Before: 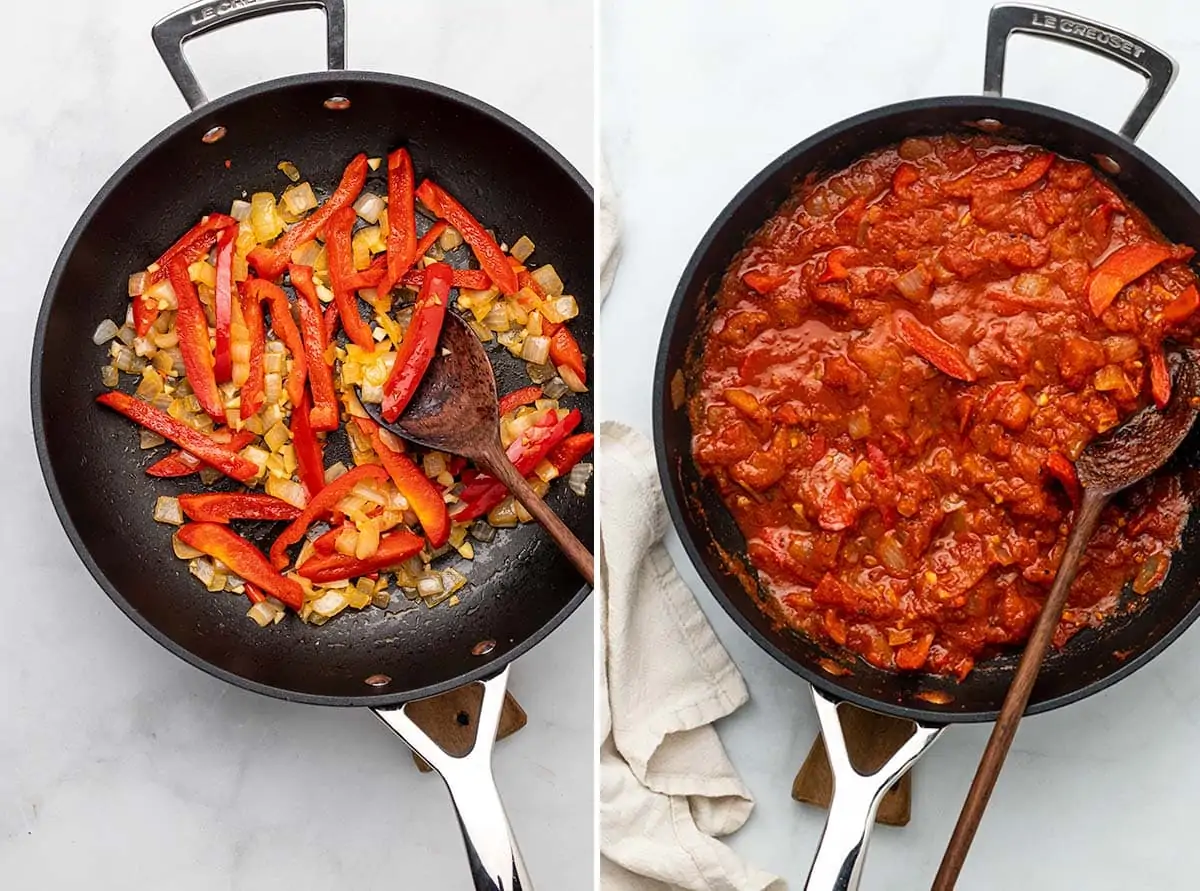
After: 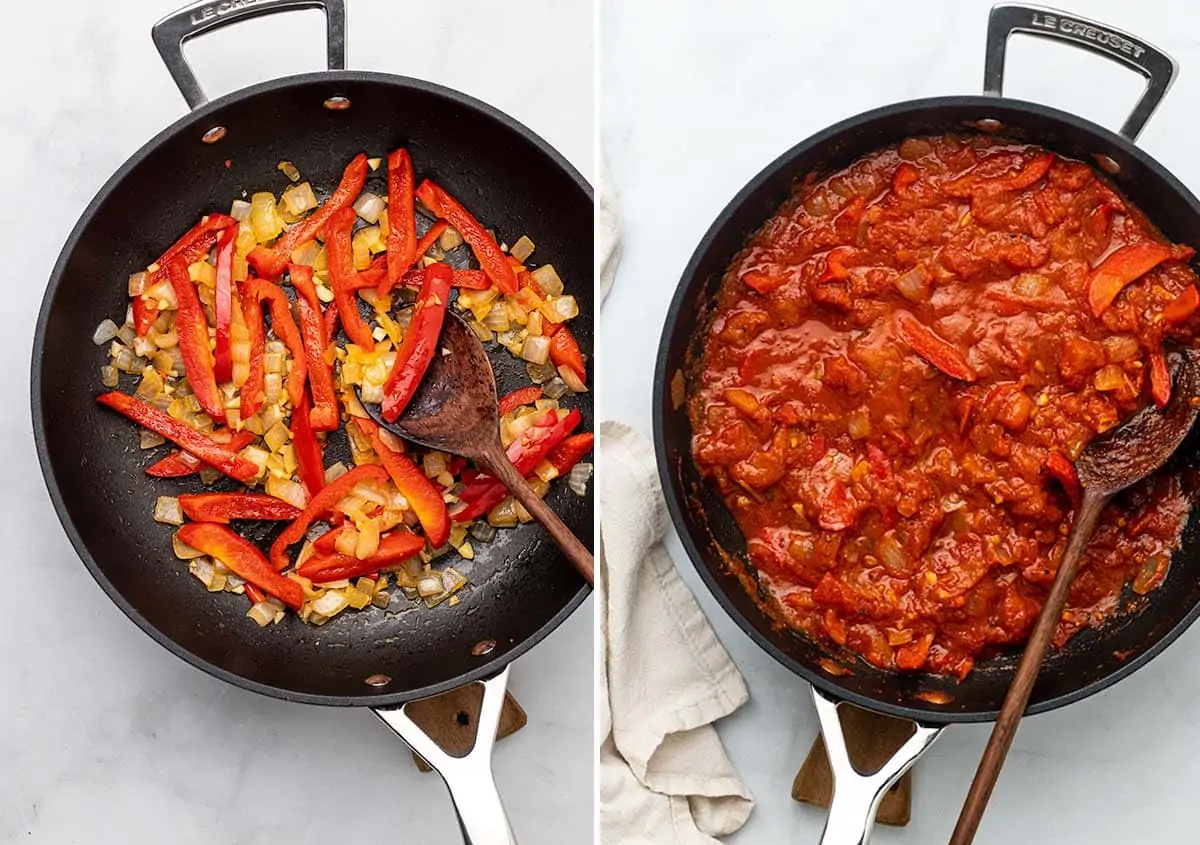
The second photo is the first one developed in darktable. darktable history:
crop and rotate: top 0.002%, bottom 5.159%
